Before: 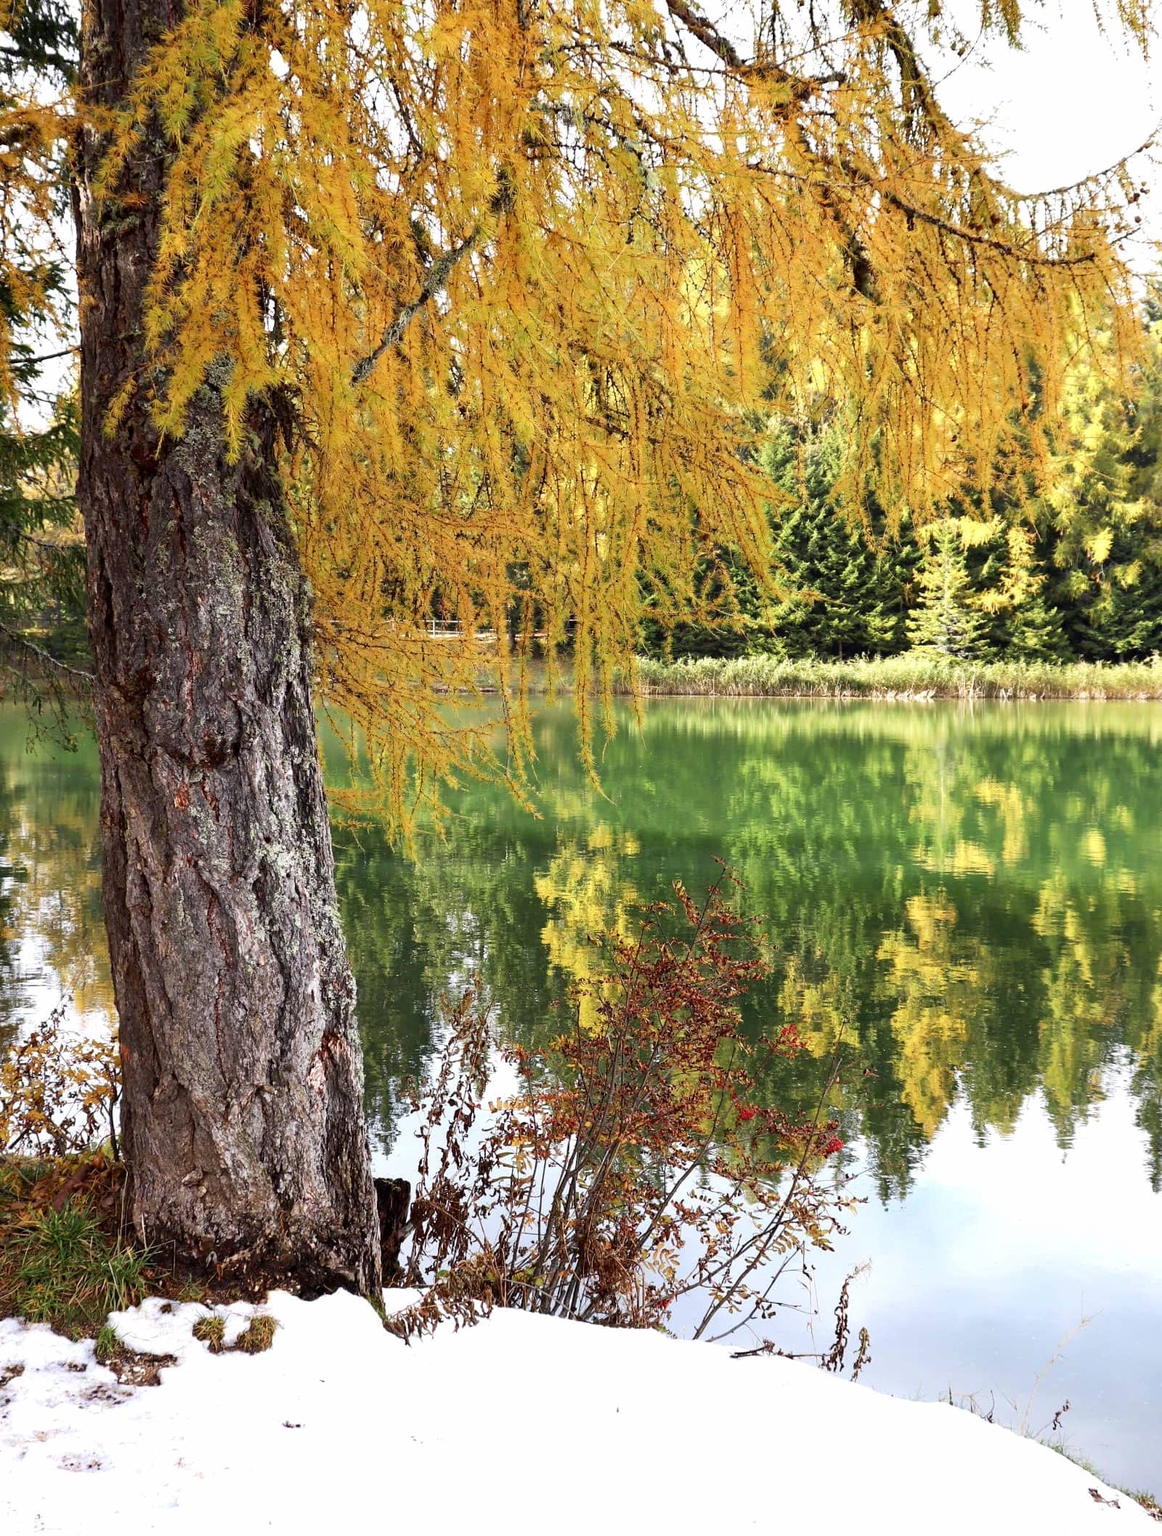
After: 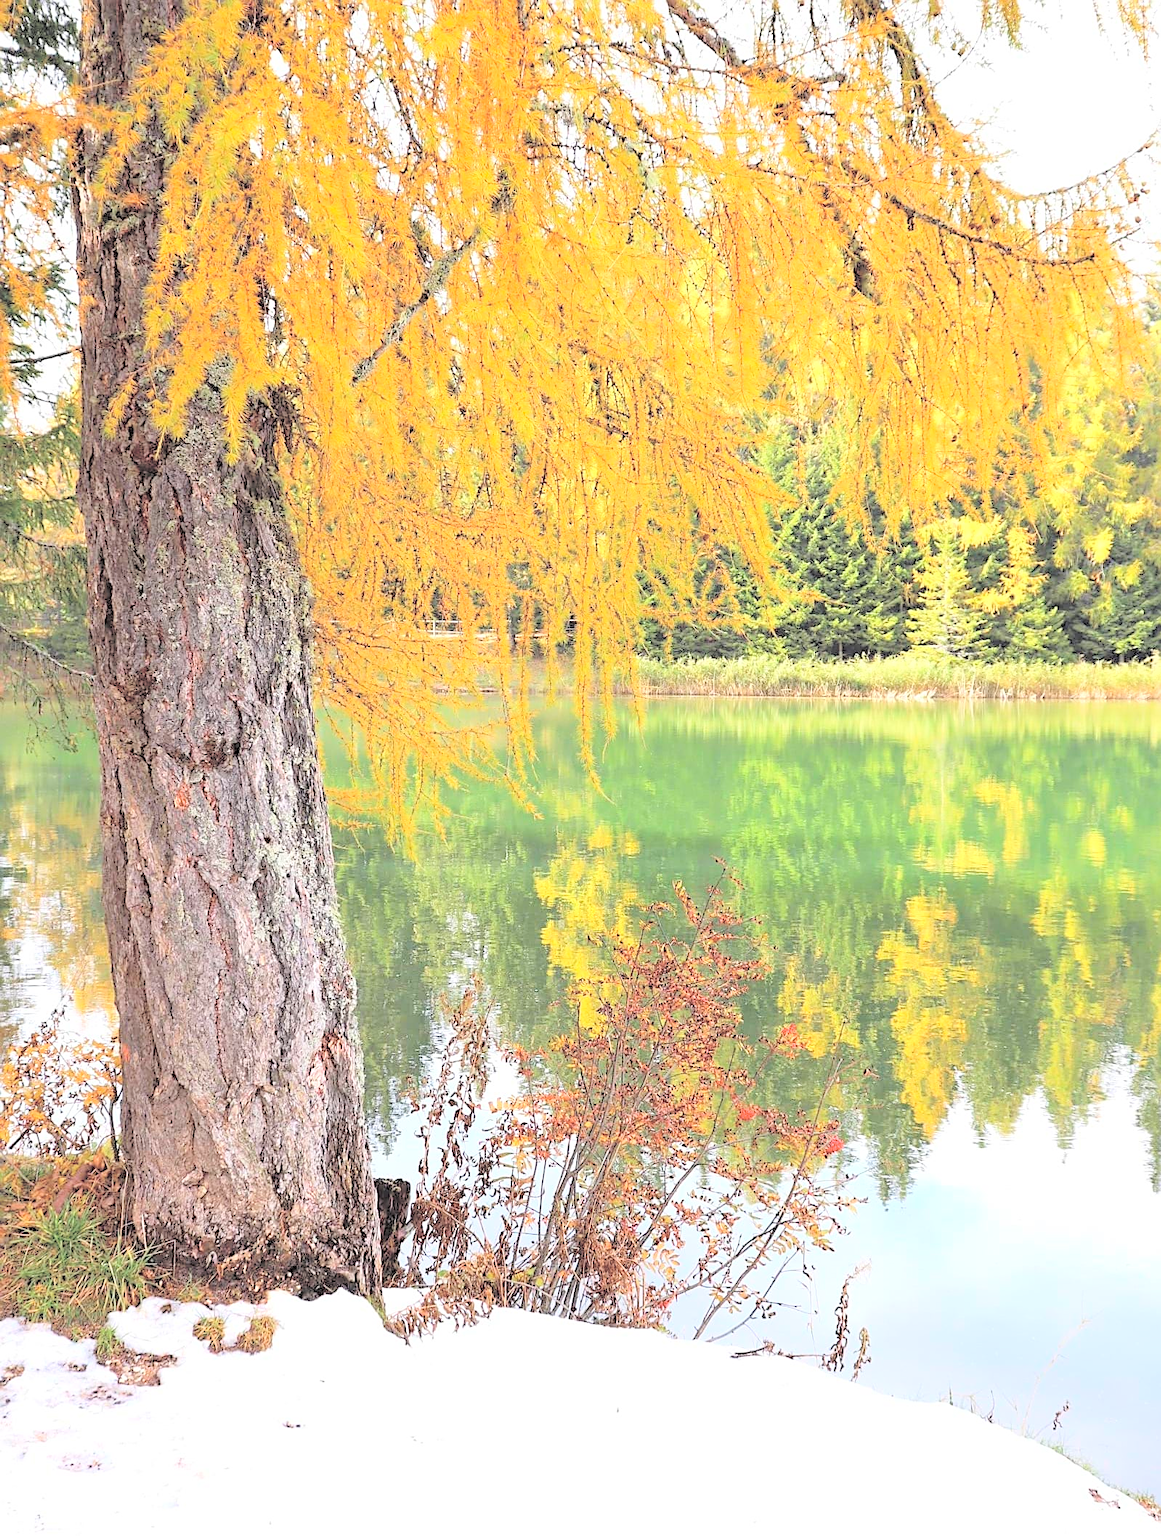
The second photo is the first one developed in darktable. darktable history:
contrast brightness saturation: brightness 0.994
sharpen: on, module defaults
